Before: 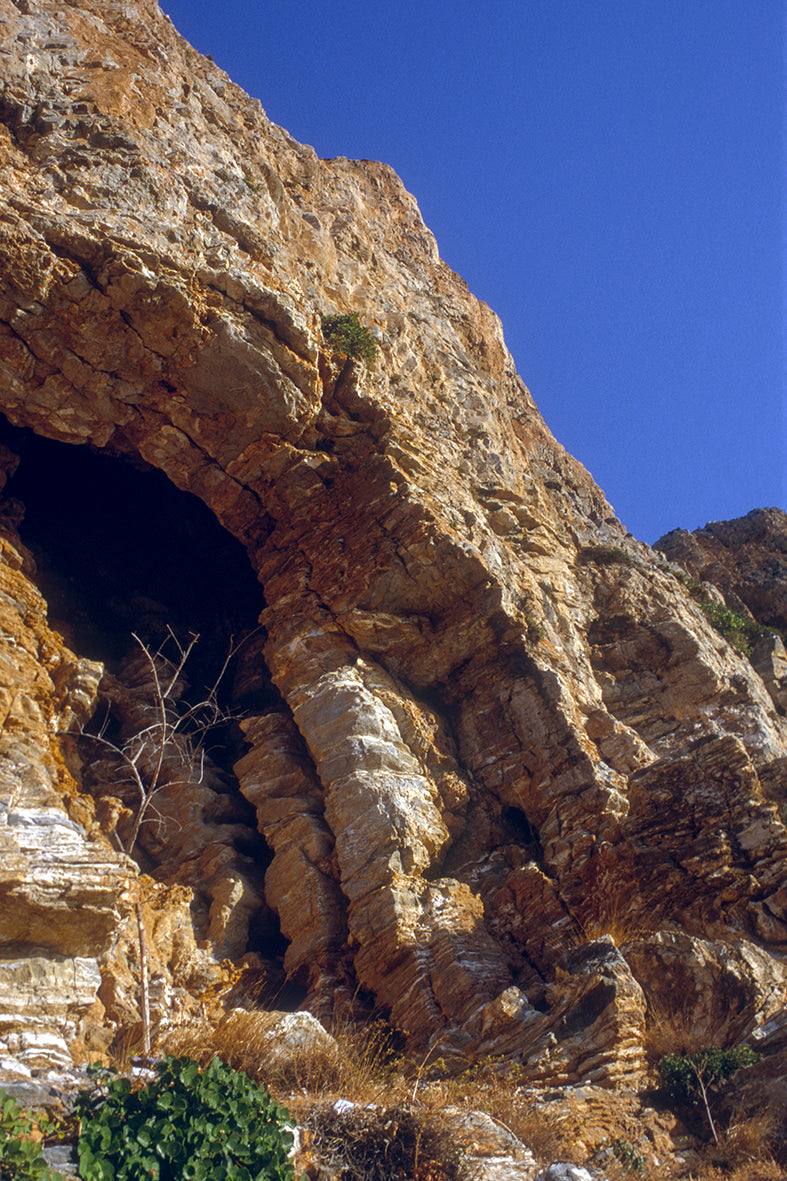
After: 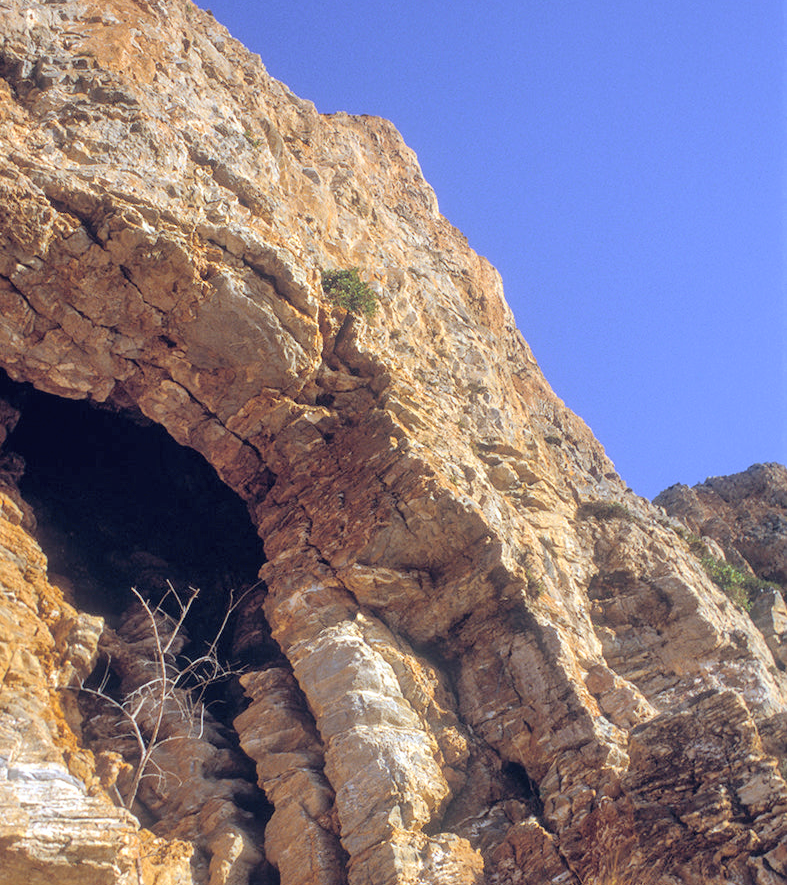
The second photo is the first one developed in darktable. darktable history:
crop: top 3.857%, bottom 21.132%
exposure: exposure -0.021 EV, compensate highlight preservation false
shadows and highlights: shadows 29.32, highlights -29.32, low approximation 0.01, soften with gaussian
global tonemap: drago (0.7, 100)
tone equalizer: on, module defaults
